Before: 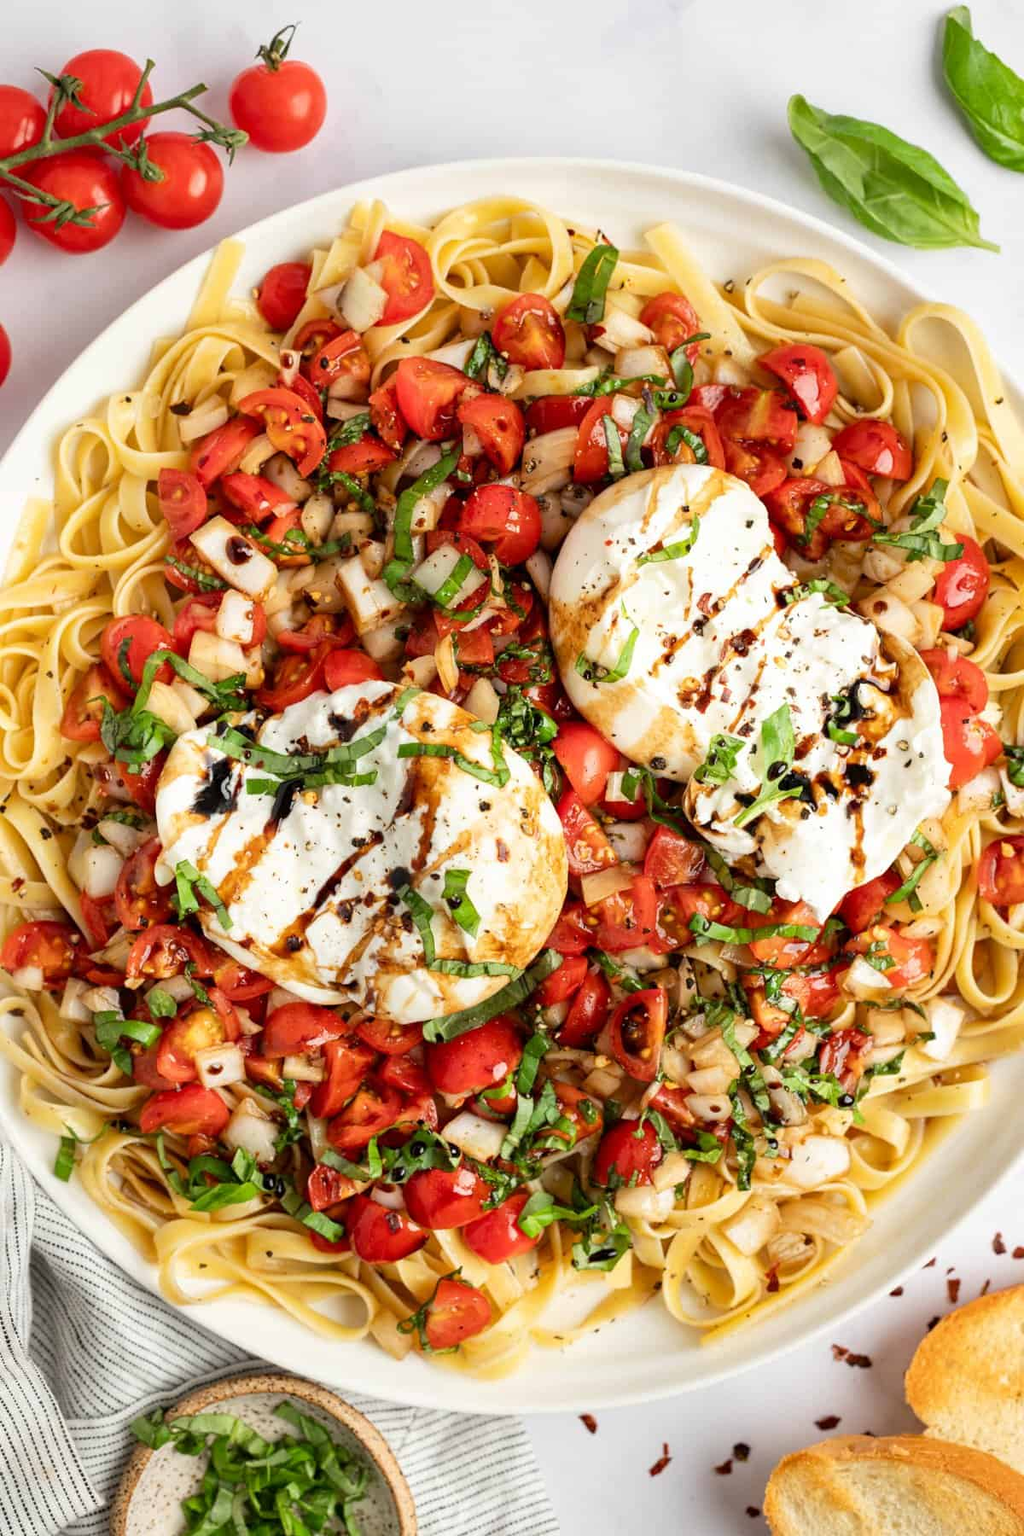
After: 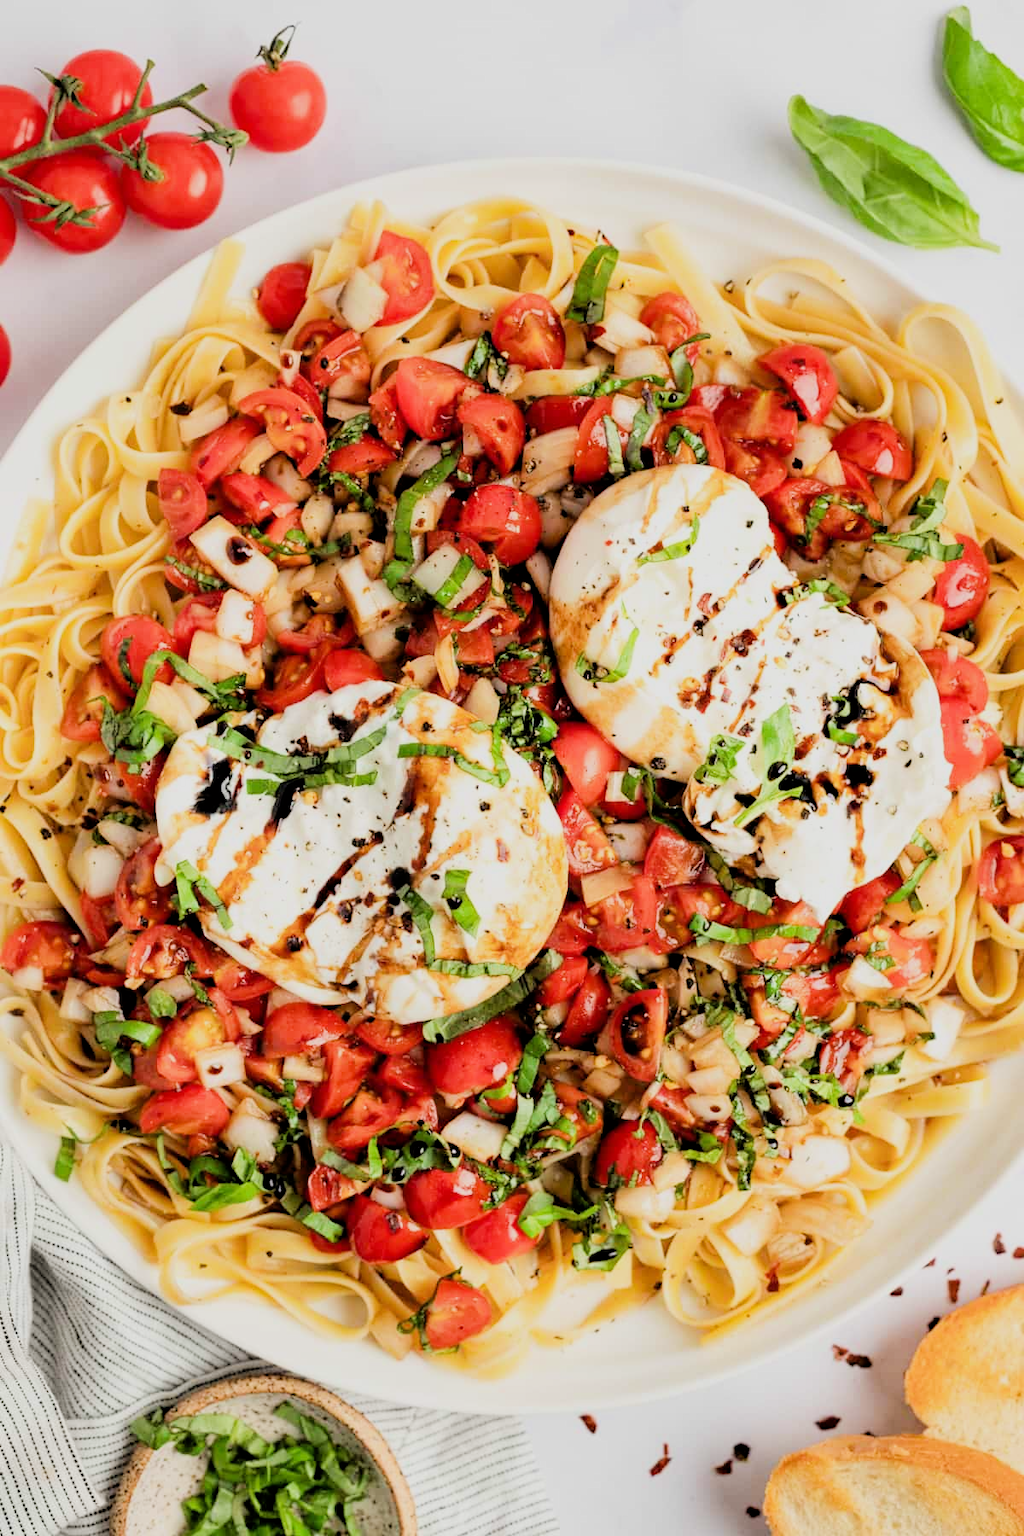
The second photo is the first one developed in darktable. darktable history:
filmic rgb: black relative exposure -4.14 EV, white relative exposure 5.1 EV, hardness 2.11, contrast 1.165
exposure: black level correction 0.001, exposure 0.5 EV, compensate exposure bias true, compensate highlight preservation false
